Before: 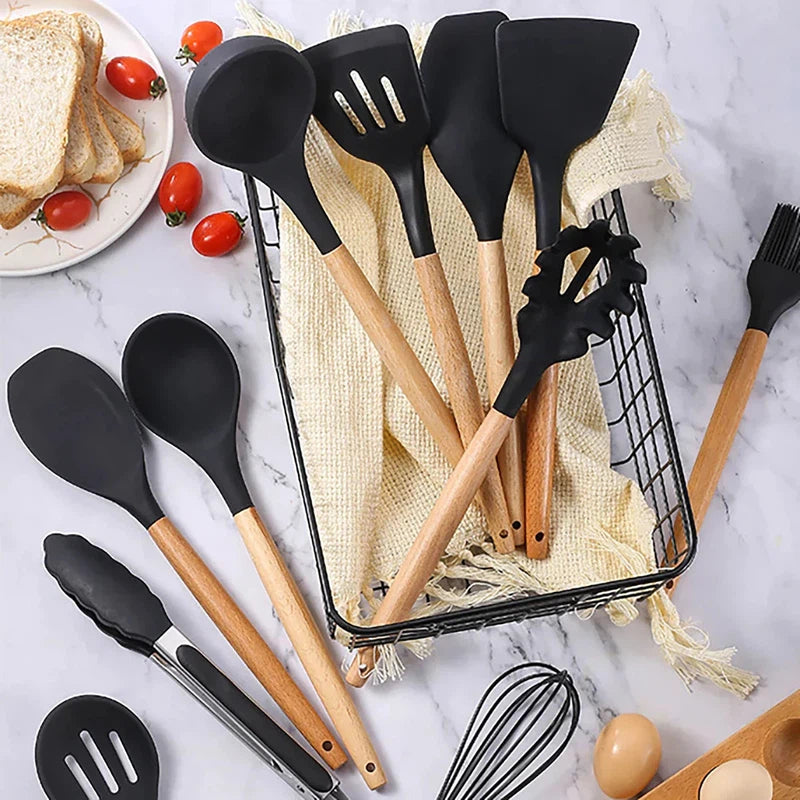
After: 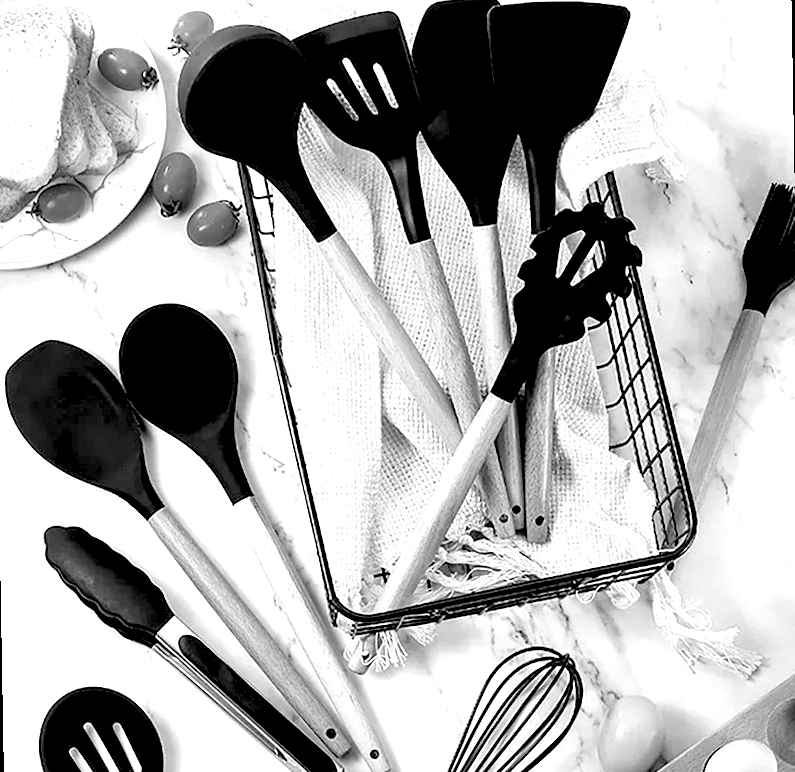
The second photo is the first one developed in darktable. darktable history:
monochrome: a 14.95, b -89.96
exposure: black level correction 0.035, exposure 0.9 EV, compensate highlight preservation false
rotate and perspective: rotation -1°, crop left 0.011, crop right 0.989, crop top 0.025, crop bottom 0.975
color correction: highlights a* -12.64, highlights b* -18.1, saturation 0.7
